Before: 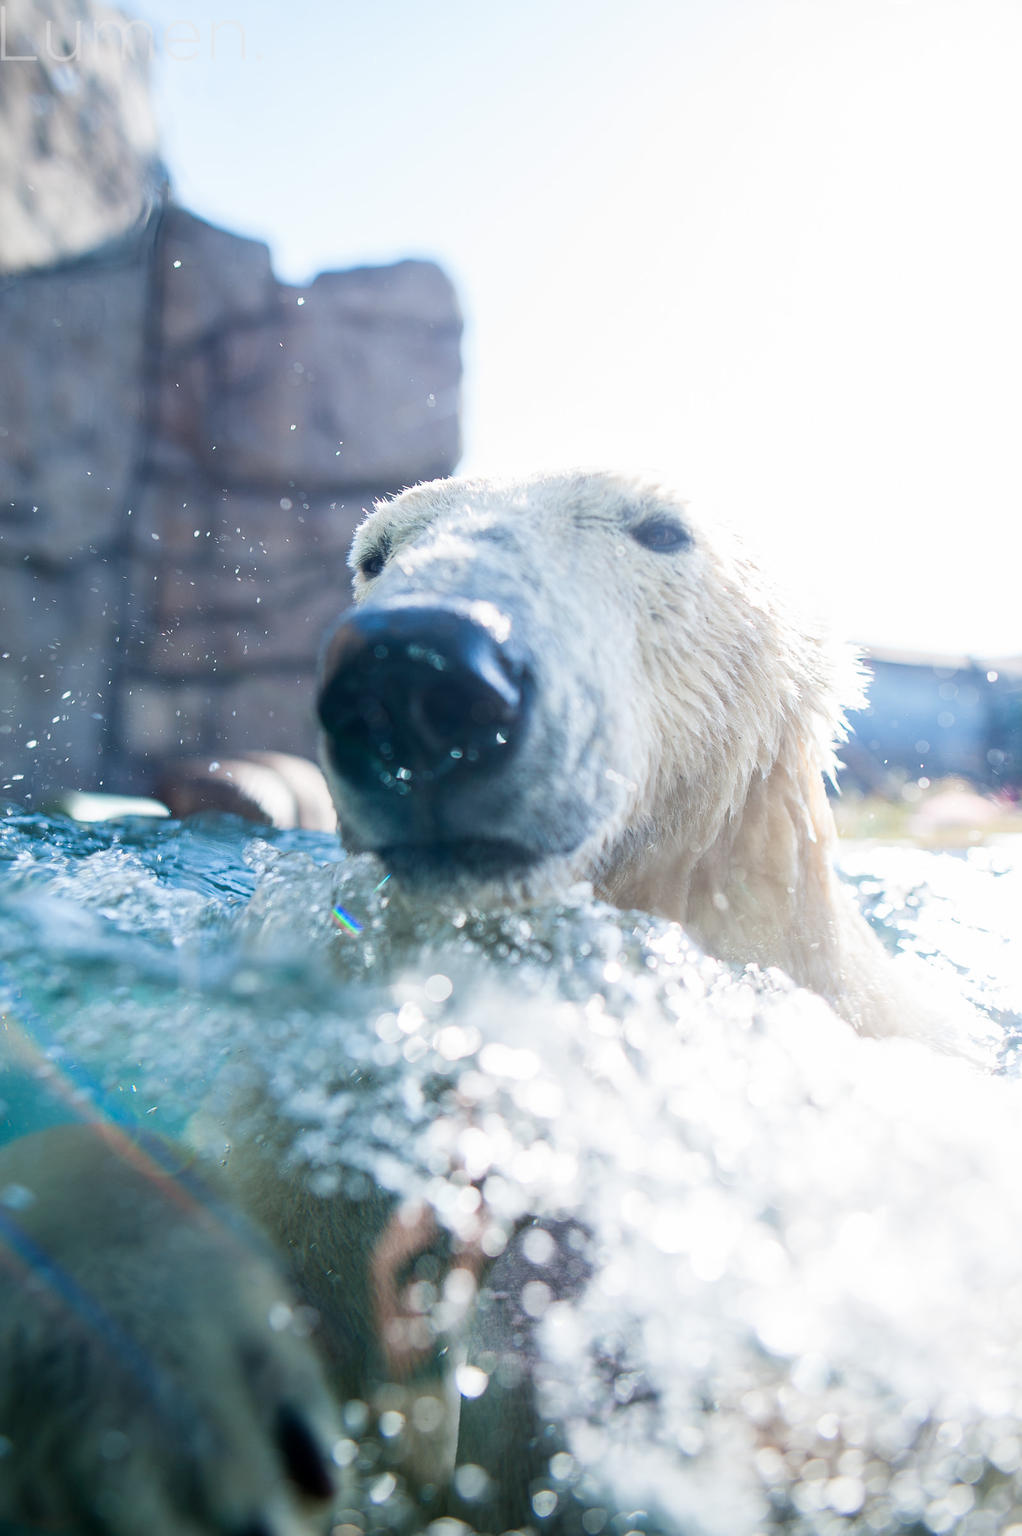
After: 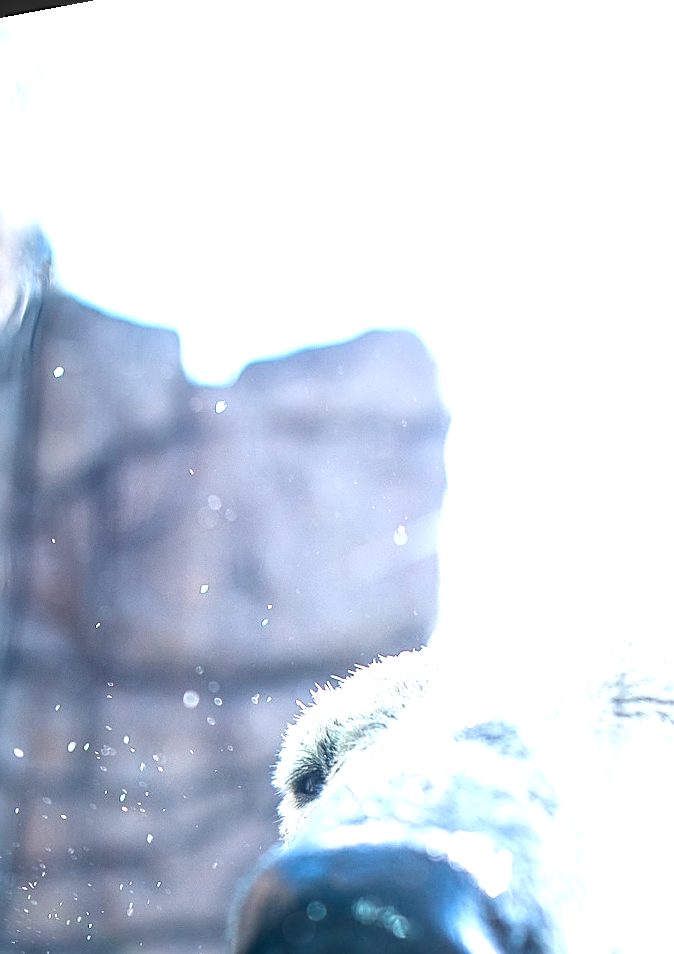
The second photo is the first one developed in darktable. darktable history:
sharpen: on, module defaults
rotate and perspective: rotation 1.69°, lens shift (vertical) -0.023, lens shift (horizontal) -0.291, crop left 0.025, crop right 0.988, crop top 0.092, crop bottom 0.842
crop and rotate: left 10.817%, top 0.062%, right 47.194%, bottom 53.626%
local contrast: detail 130%
exposure: exposure 1 EV, compensate highlight preservation false
